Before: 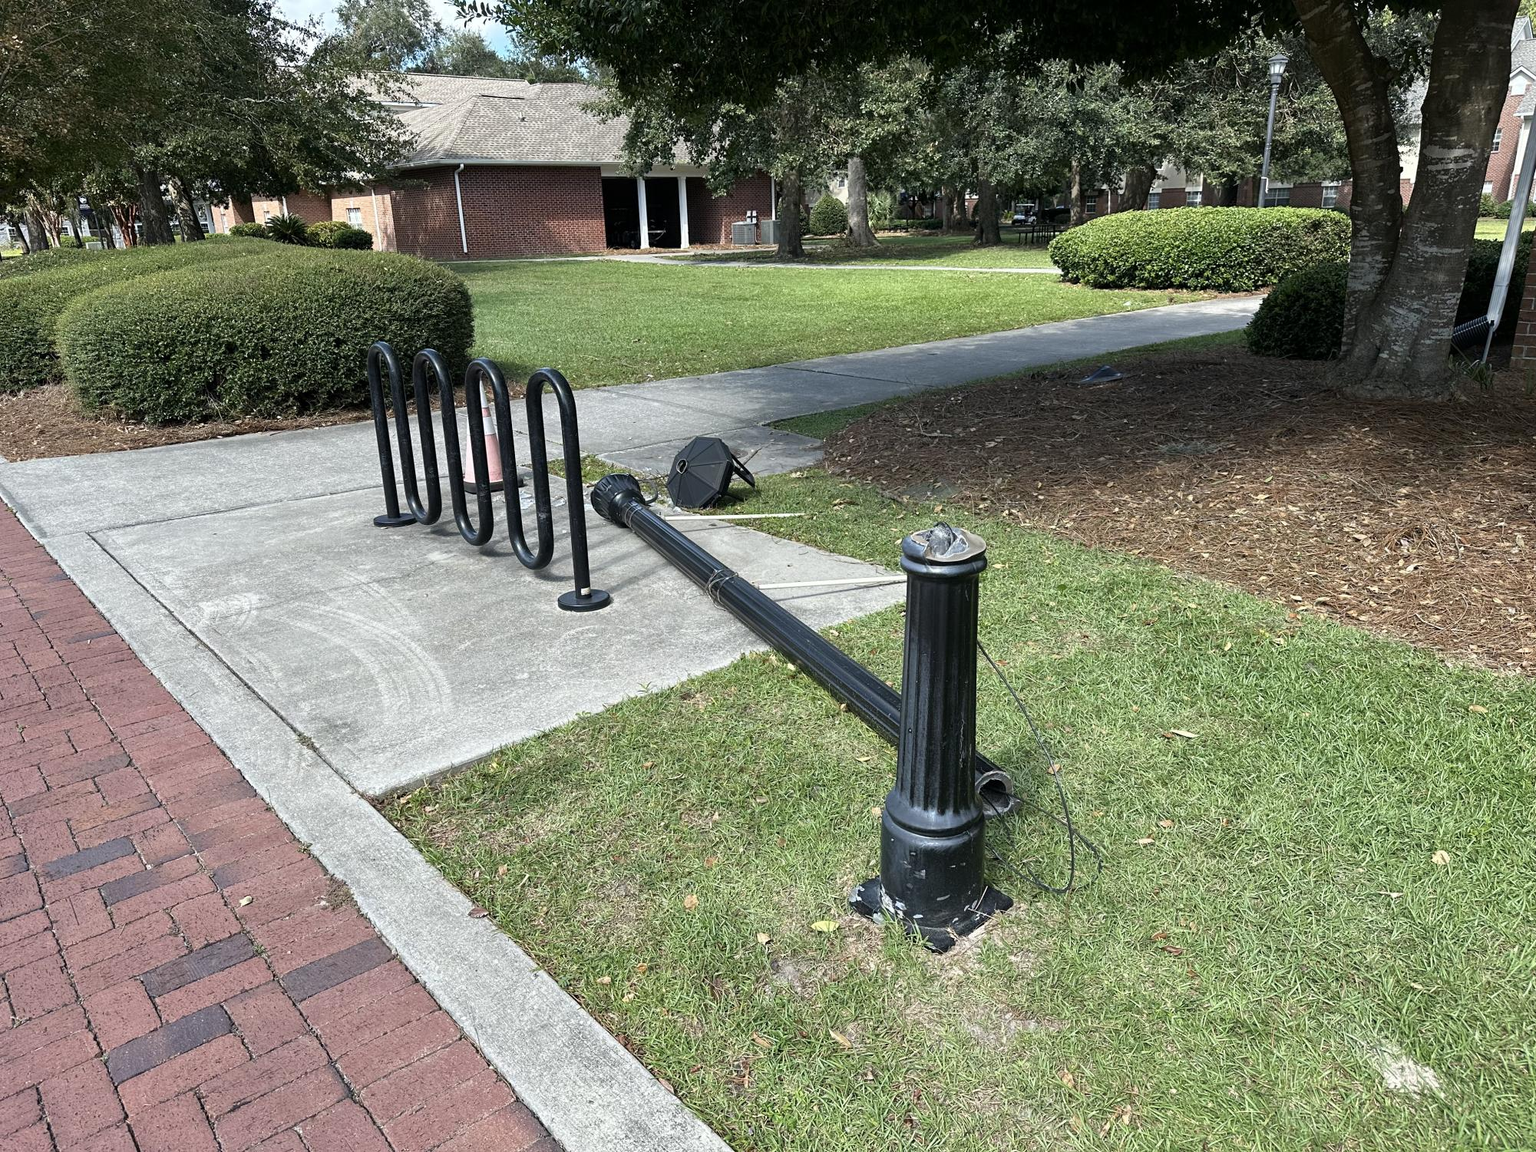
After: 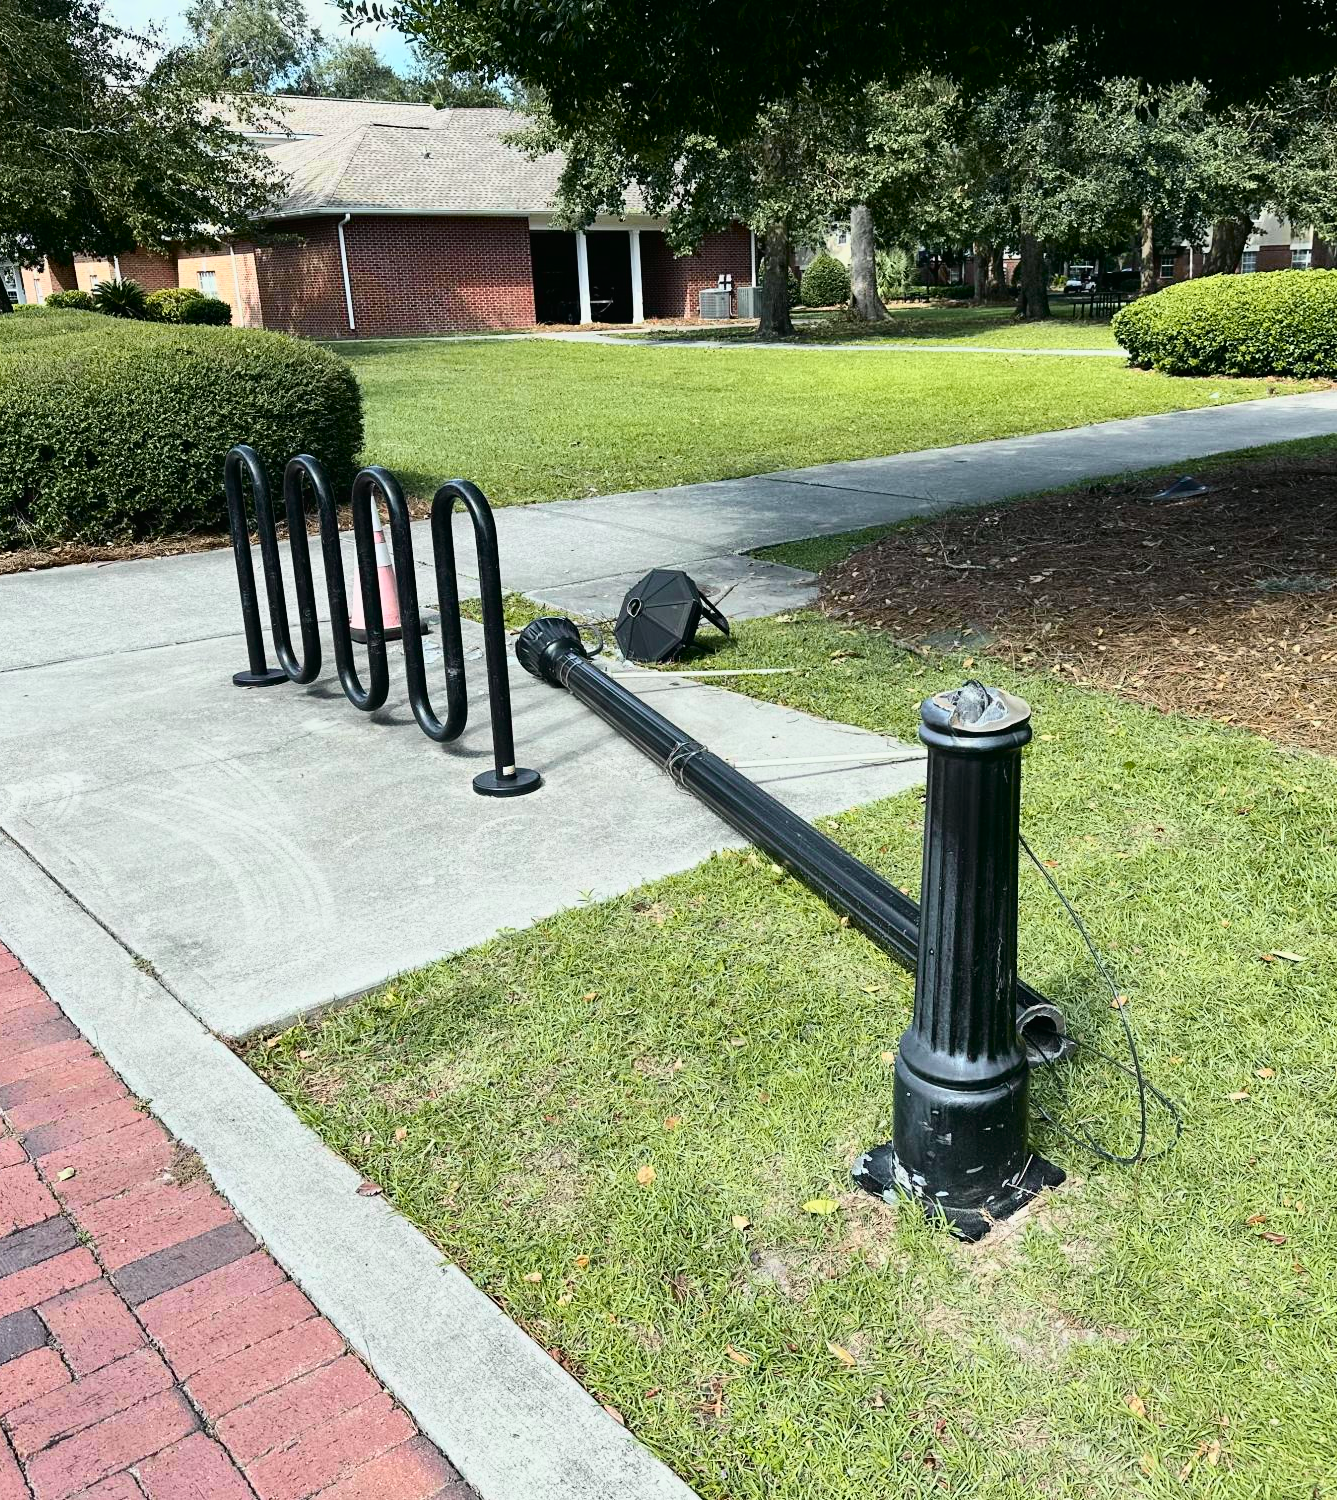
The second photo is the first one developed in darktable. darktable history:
crop and rotate: left 12.716%, right 20.458%
contrast brightness saturation: contrast 0.08, saturation 0.2
tone curve: curves: ch0 [(0, 0.012) (0.031, 0.02) (0.12, 0.083) (0.193, 0.171) (0.277, 0.279) (0.45, 0.52) (0.568, 0.676) (0.678, 0.777) (0.875, 0.92) (1, 0.965)]; ch1 [(0, 0) (0.243, 0.245) (0.402, 0.41) (0.493, 0.486) (0.508, 0.507) (0.531, 0.53) (0.551, 0.564) (0.646, 0.672) (0.694, 0.732) (1, 1)]; ch2 [(0, 0) (0.249, 0.216) (0.356, 0.343) (0.424, 0.442) (0.476, 0.482) (0.498, 0.502) (0.517, 0.517) (0.532, 0.545) (0.562, 0.575) (0.614, 0.644) (0.706, 0.748) (0.808, 0.809) (0.991, 0.968)], color space Lab, independent channels, preserve colors none
